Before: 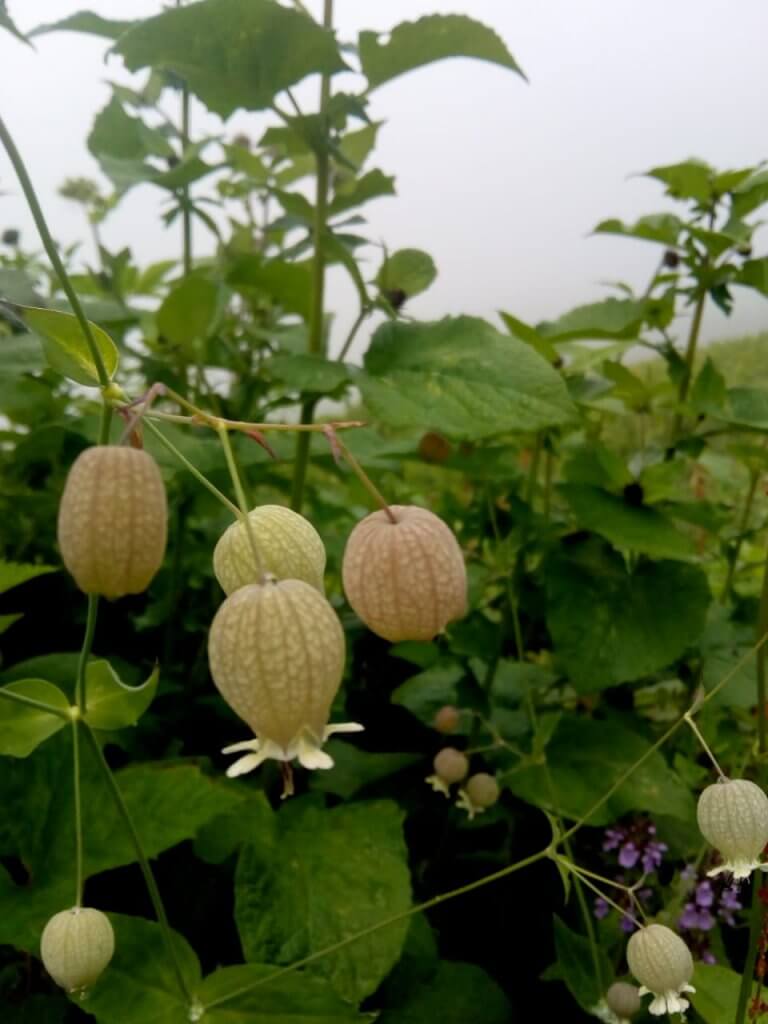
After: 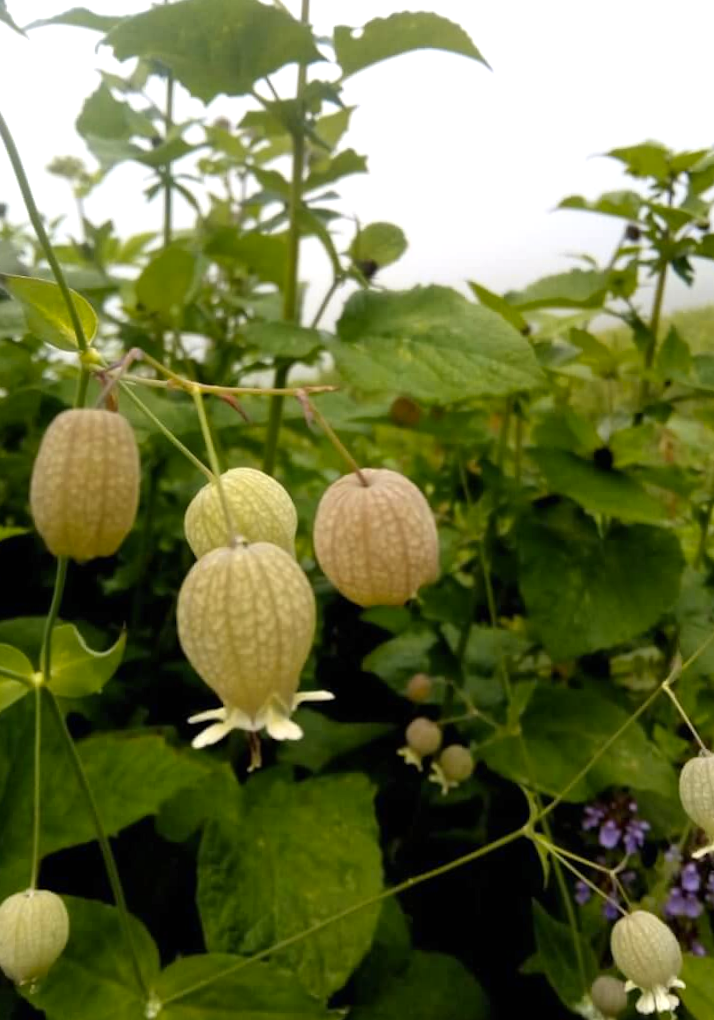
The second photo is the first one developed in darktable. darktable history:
color contrast: green-magenta contrast 0.8, blue-yellow contrast 1.1, unbound 0
white balance: emerald 1
exposure: black level correction 0, exposure 0.5 EV, compensate highlight preservation false
rotate and perspective: rotation 0.215°, lens shift (vertical) -0.139, crop left 0.069, crop right 0.939, crop top 0.002, crop bottom 0.996
